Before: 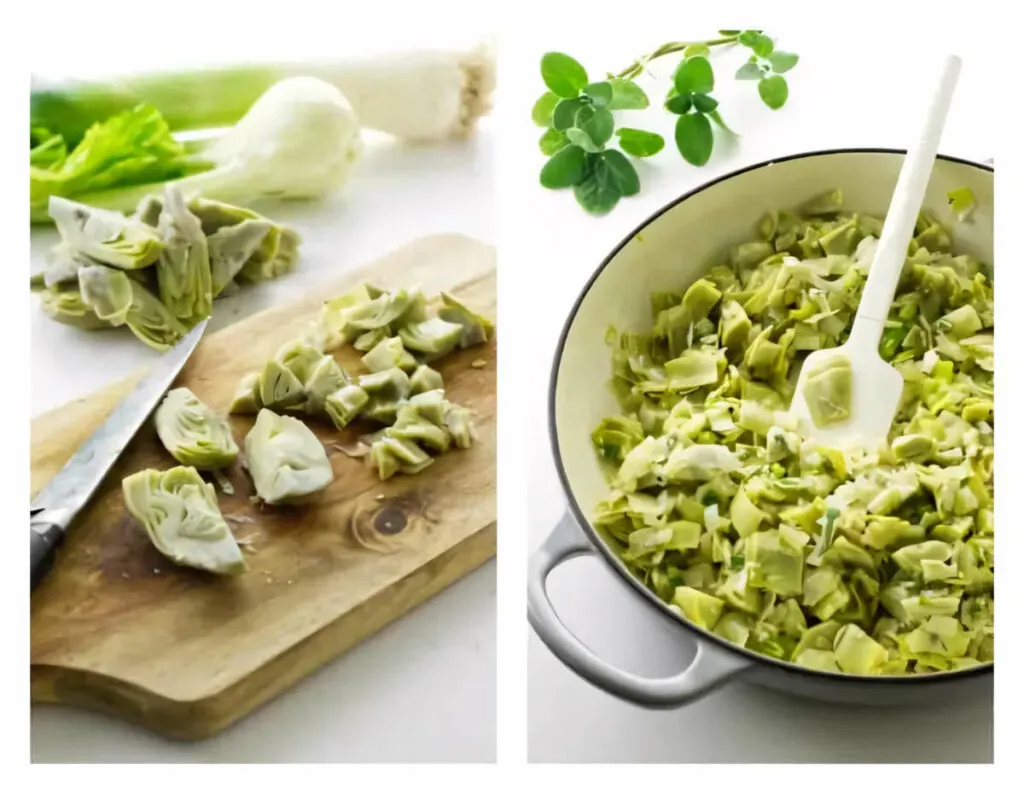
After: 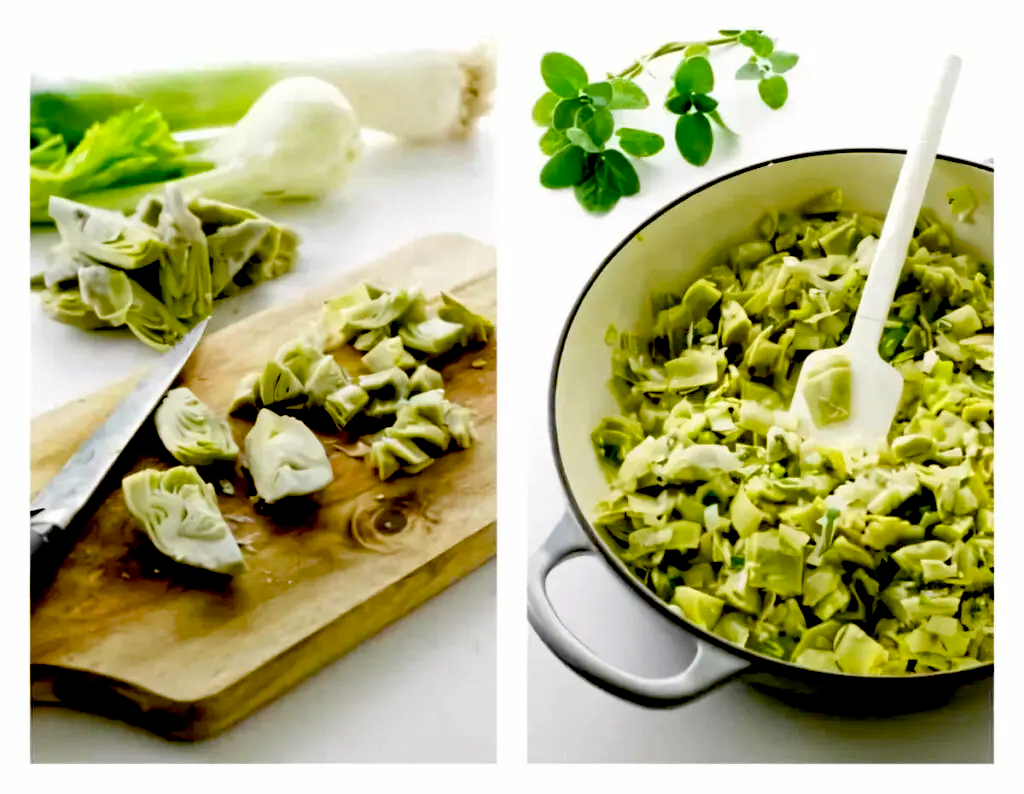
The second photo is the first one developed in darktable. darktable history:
color balance rgb: perceptual saturation grading › global saturation 20%, perceptual saturation grading › highlights -25%, perceptual saturation grading › shadows 50%
exposure: black level correction 0.056, compensate highlight preservation false
